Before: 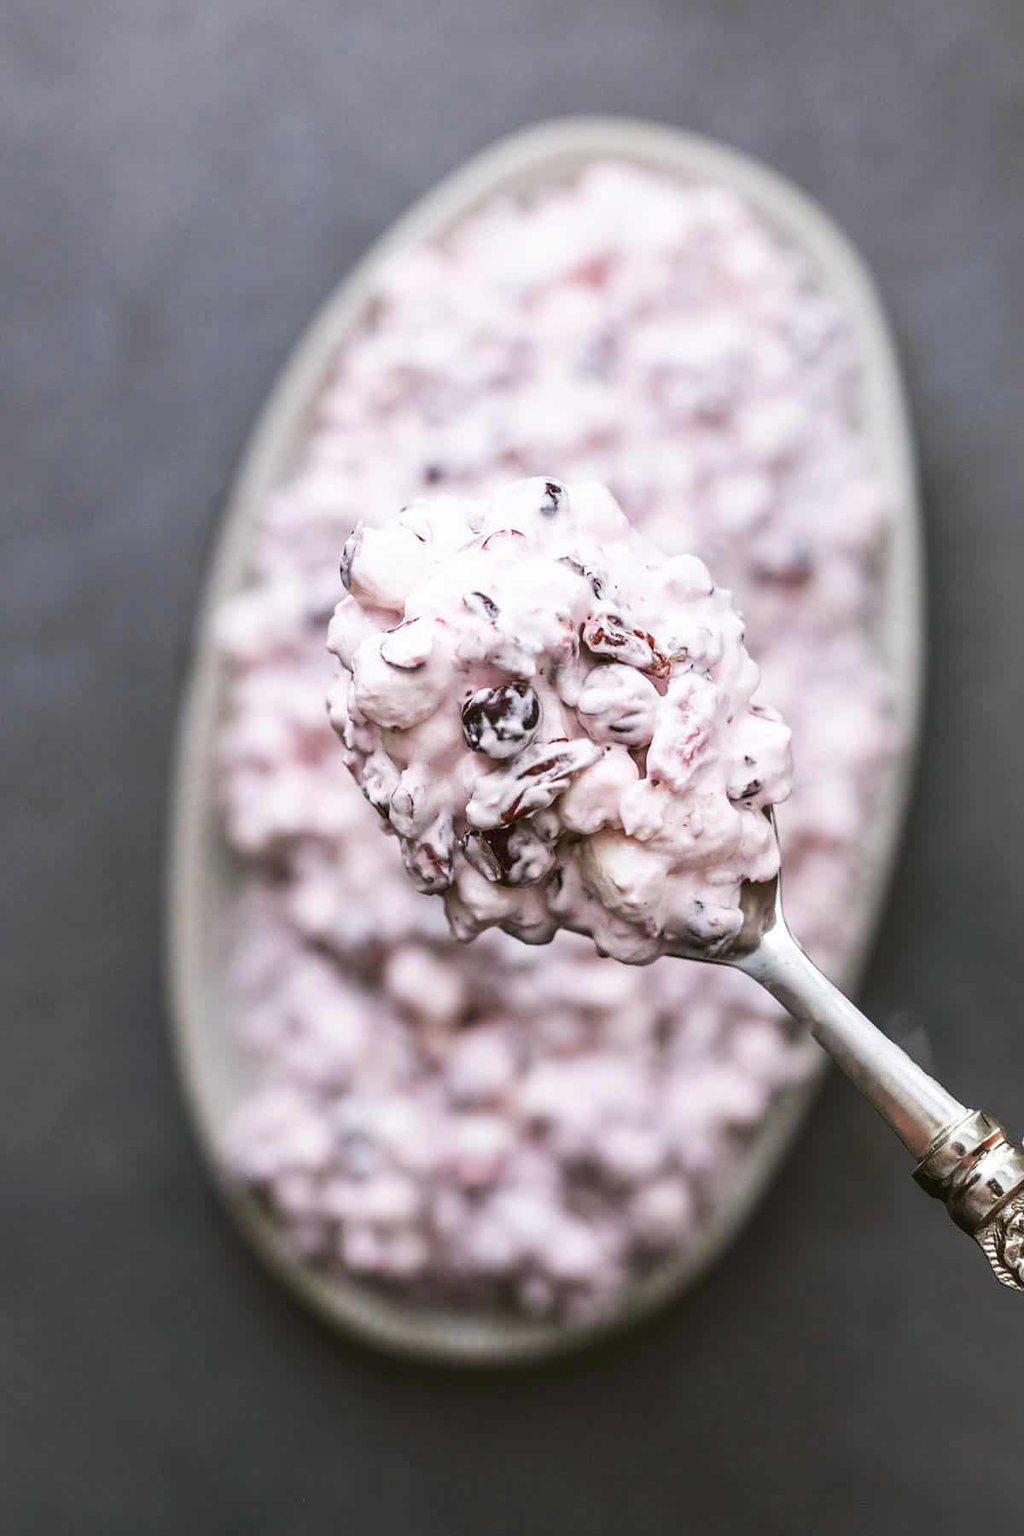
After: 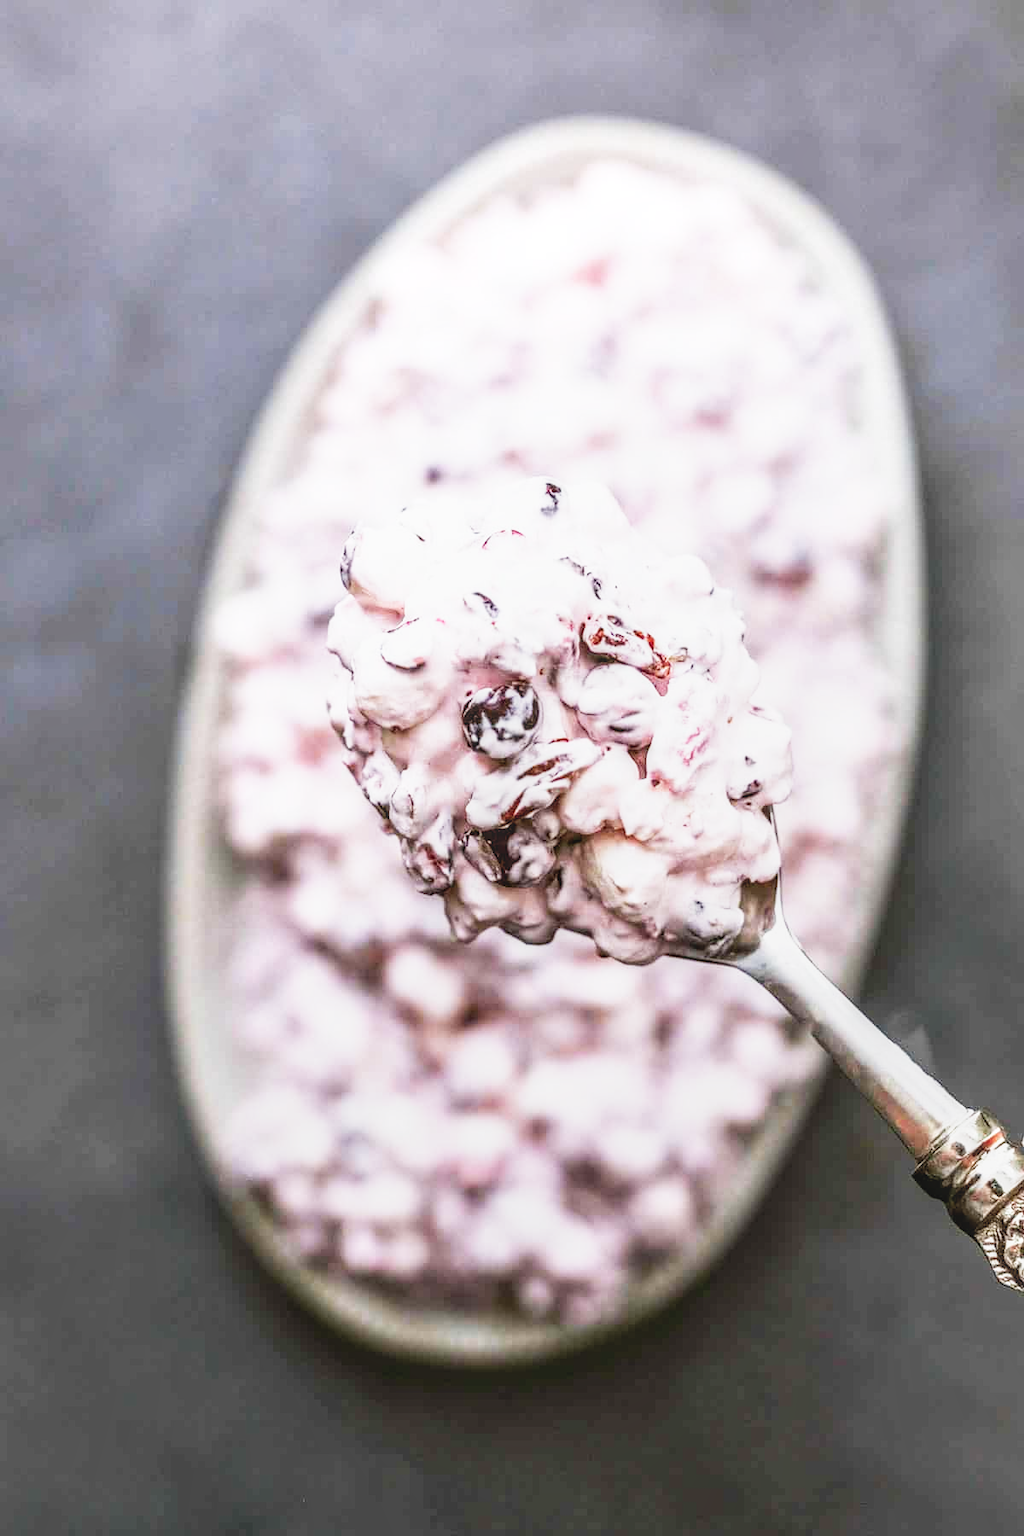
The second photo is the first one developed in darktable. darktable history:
contrast brightness saturation: contrast 0.027, brightness 0.067, saturation 0.123
tone curve: curves: ch0 [(0, 0.049) (0.113, 0.084) (0.285, 0.301) (0.673, 0.796) (0.845, 0.932) (0.994, 0.971)]; ch1 [(0, 0) (0.456, 0.424) (0.498, 0.5) (0.57, 0.557) (0.631, 0.635) (1, 1)]; ch2 [(0, 0) (0.395, 0.398) (0.44, 0.456) (0.502, 0.507) (0.55, 0.559) (0.67, 0.702) (1, 1)], preserve colors none
local contrast: highlights 0%, shadows 7%, detail 134%
